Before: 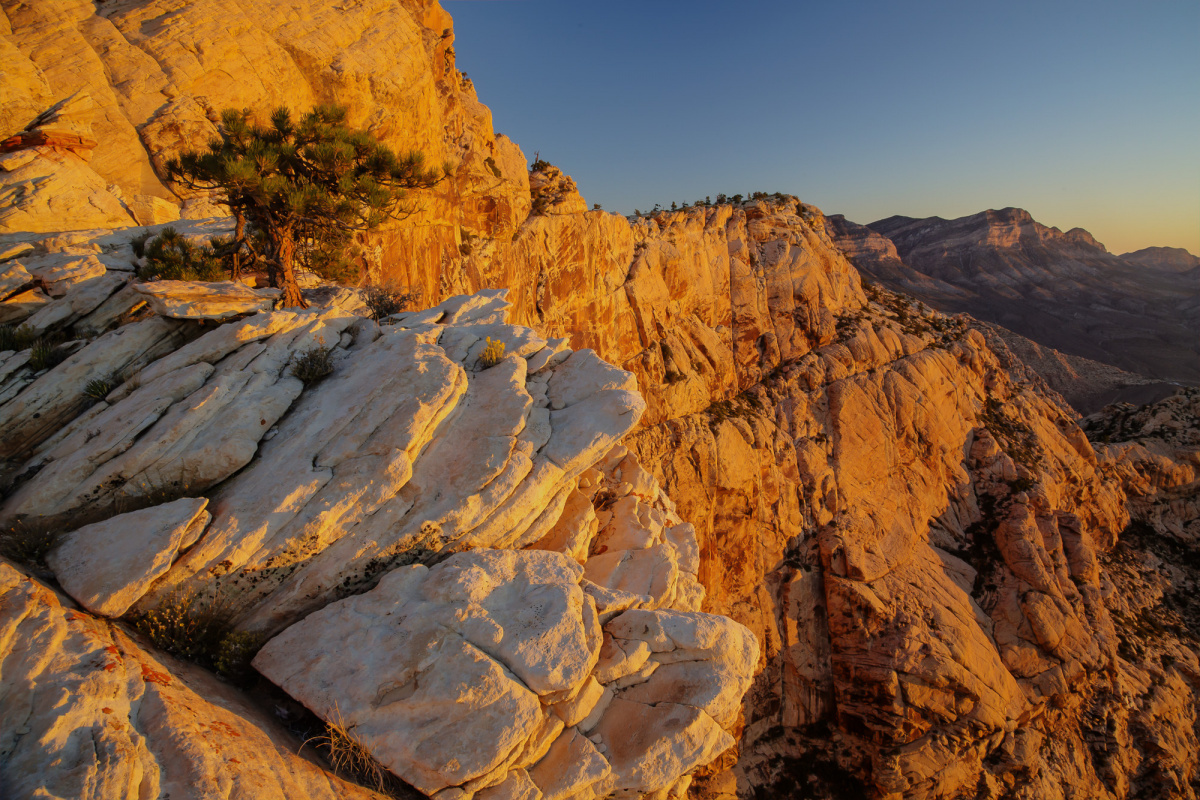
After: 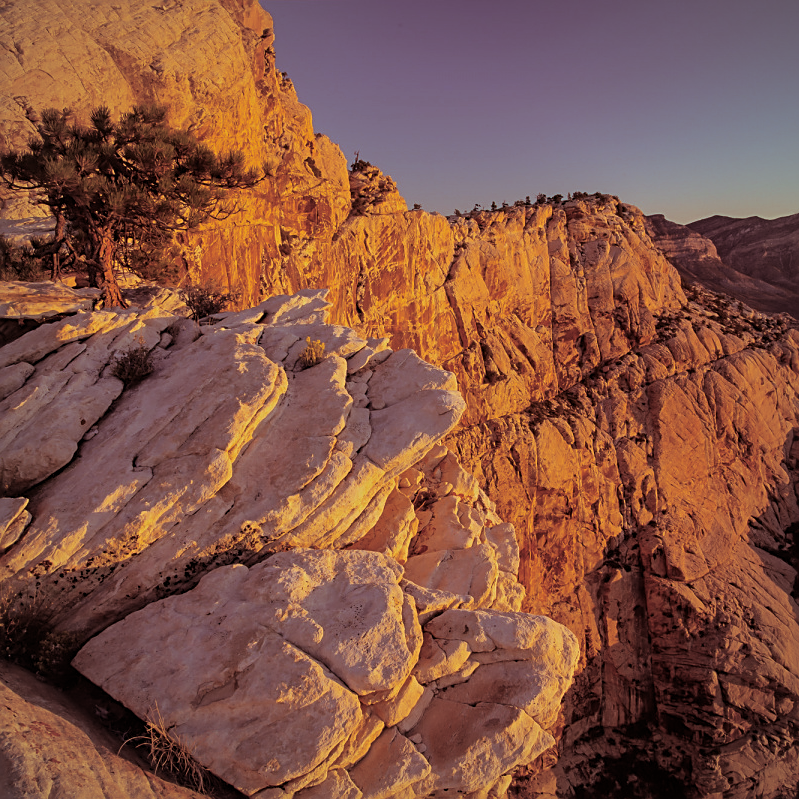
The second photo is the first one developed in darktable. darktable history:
crop and rotate: left 15.055%, right 18.278%
split-toning: on, module defaults
vignetting: fall-off radius 93.87%
sharpen: on, module defaults
white balance: red 1, blue 1
